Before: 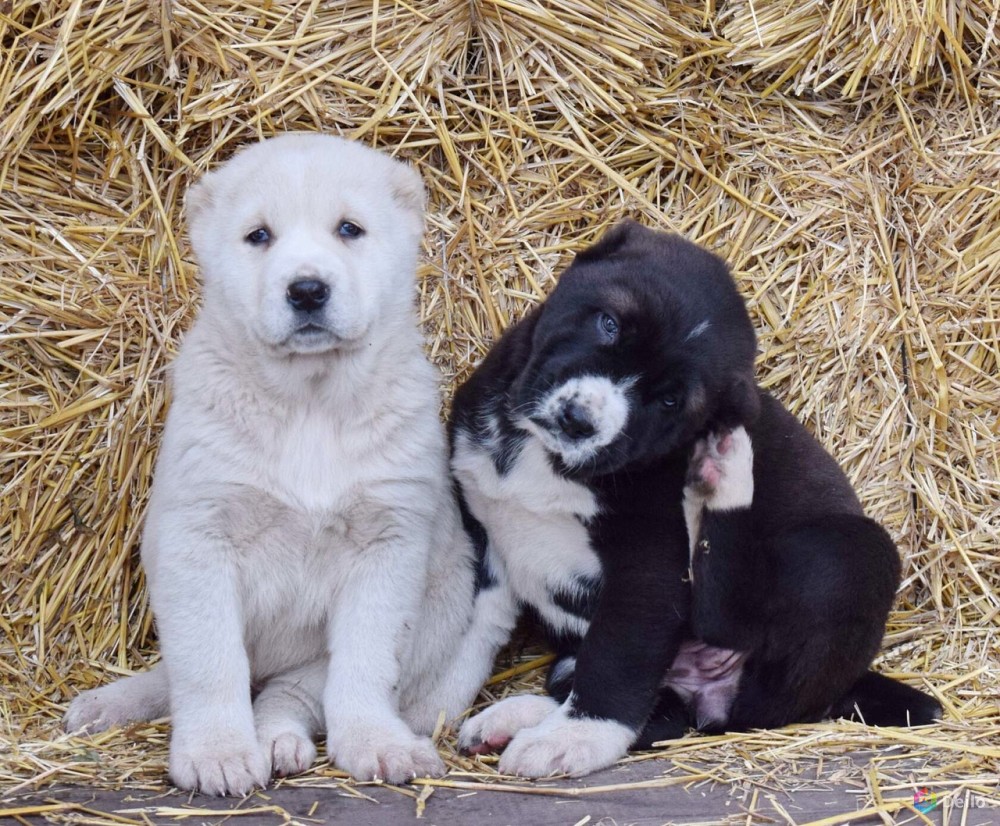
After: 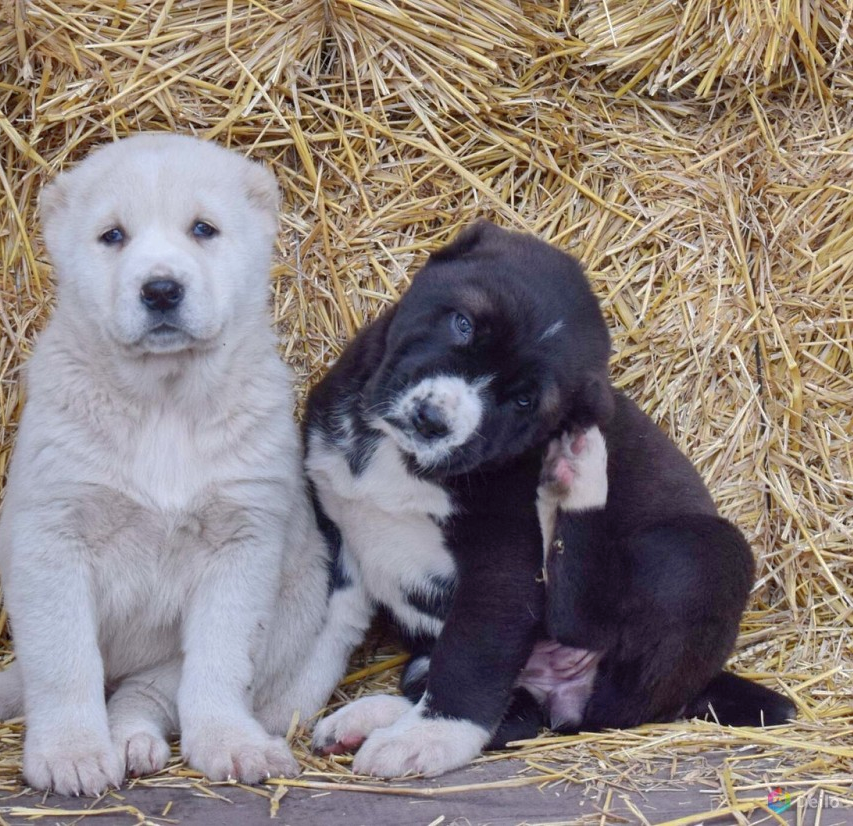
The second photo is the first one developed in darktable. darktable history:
shadows and highlights: highlights color adjustment 48.95%
crop and rotate: left 14.642%
tone equalizer: on, module defaults
